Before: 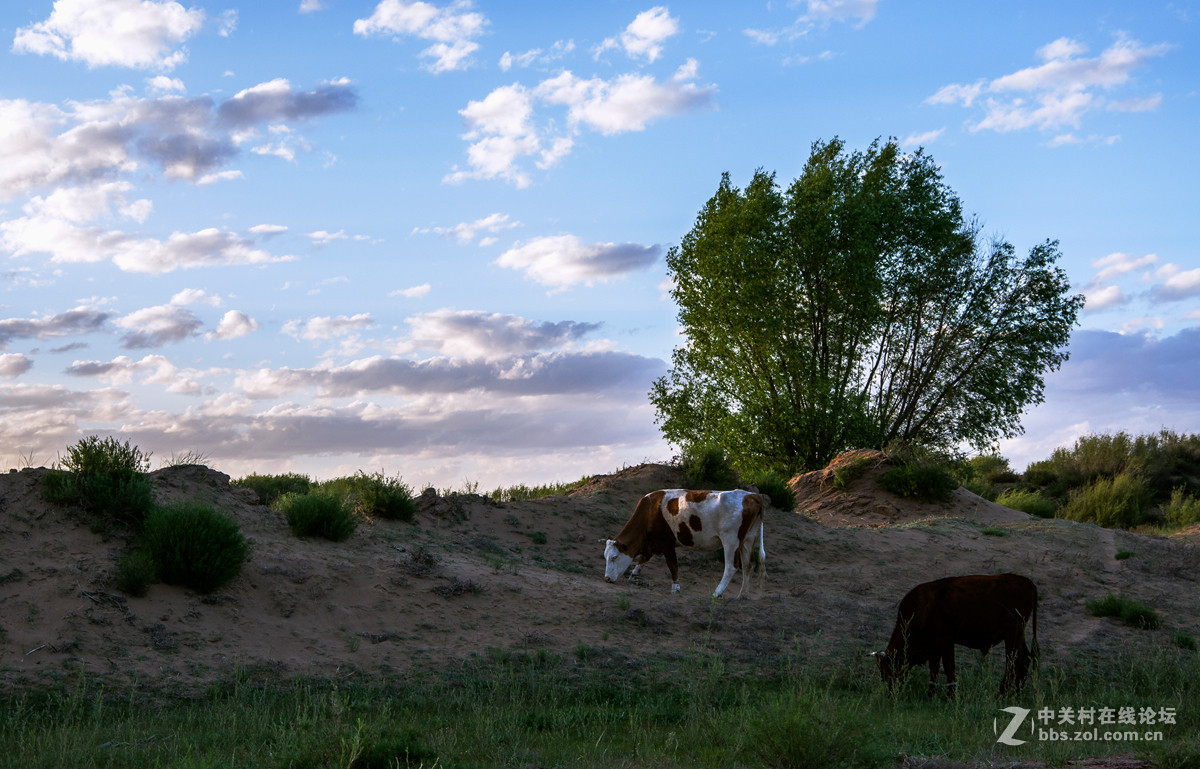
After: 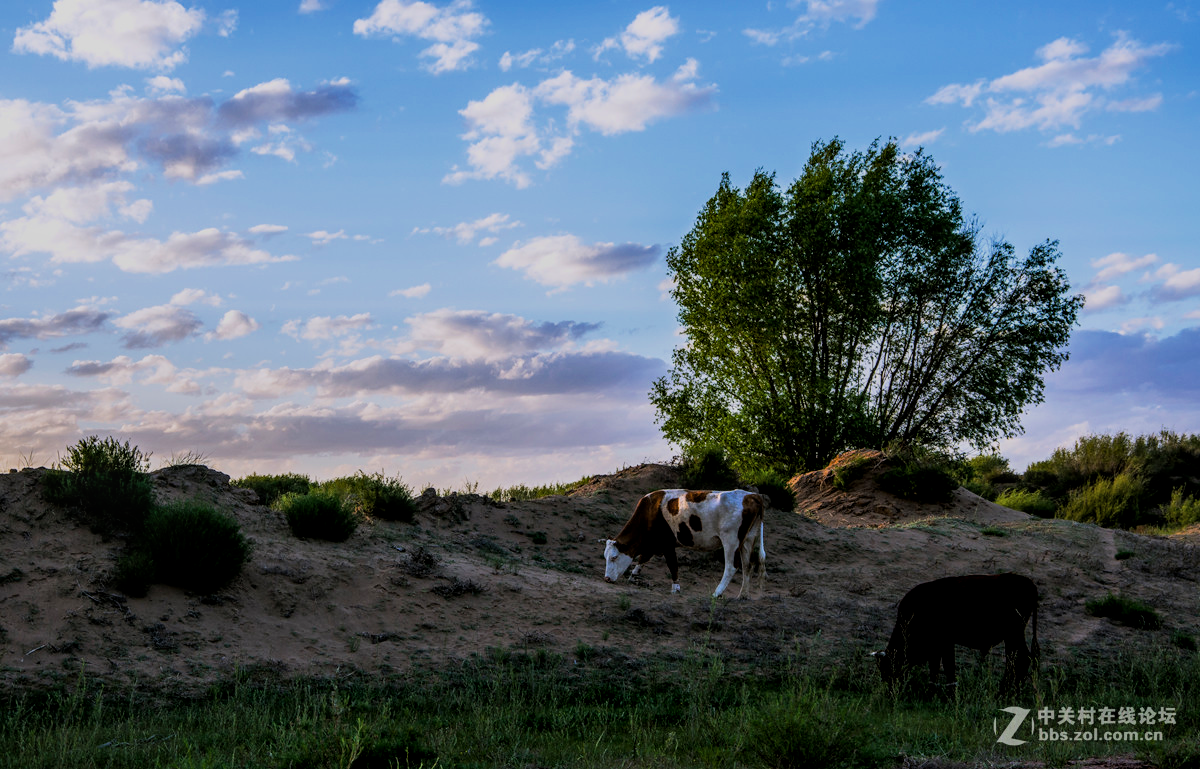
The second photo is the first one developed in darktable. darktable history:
filmic rgb: black relative exposure -7.48 EV, white relative exposure 4.83 EV, hardness 3.4, color science v6 (2022)
local contrast: on, module defaults
tone equalizer: on, module defaults
color balance rgb: perceptual saturation grading › global saturation 25%, global vibrance 10%
